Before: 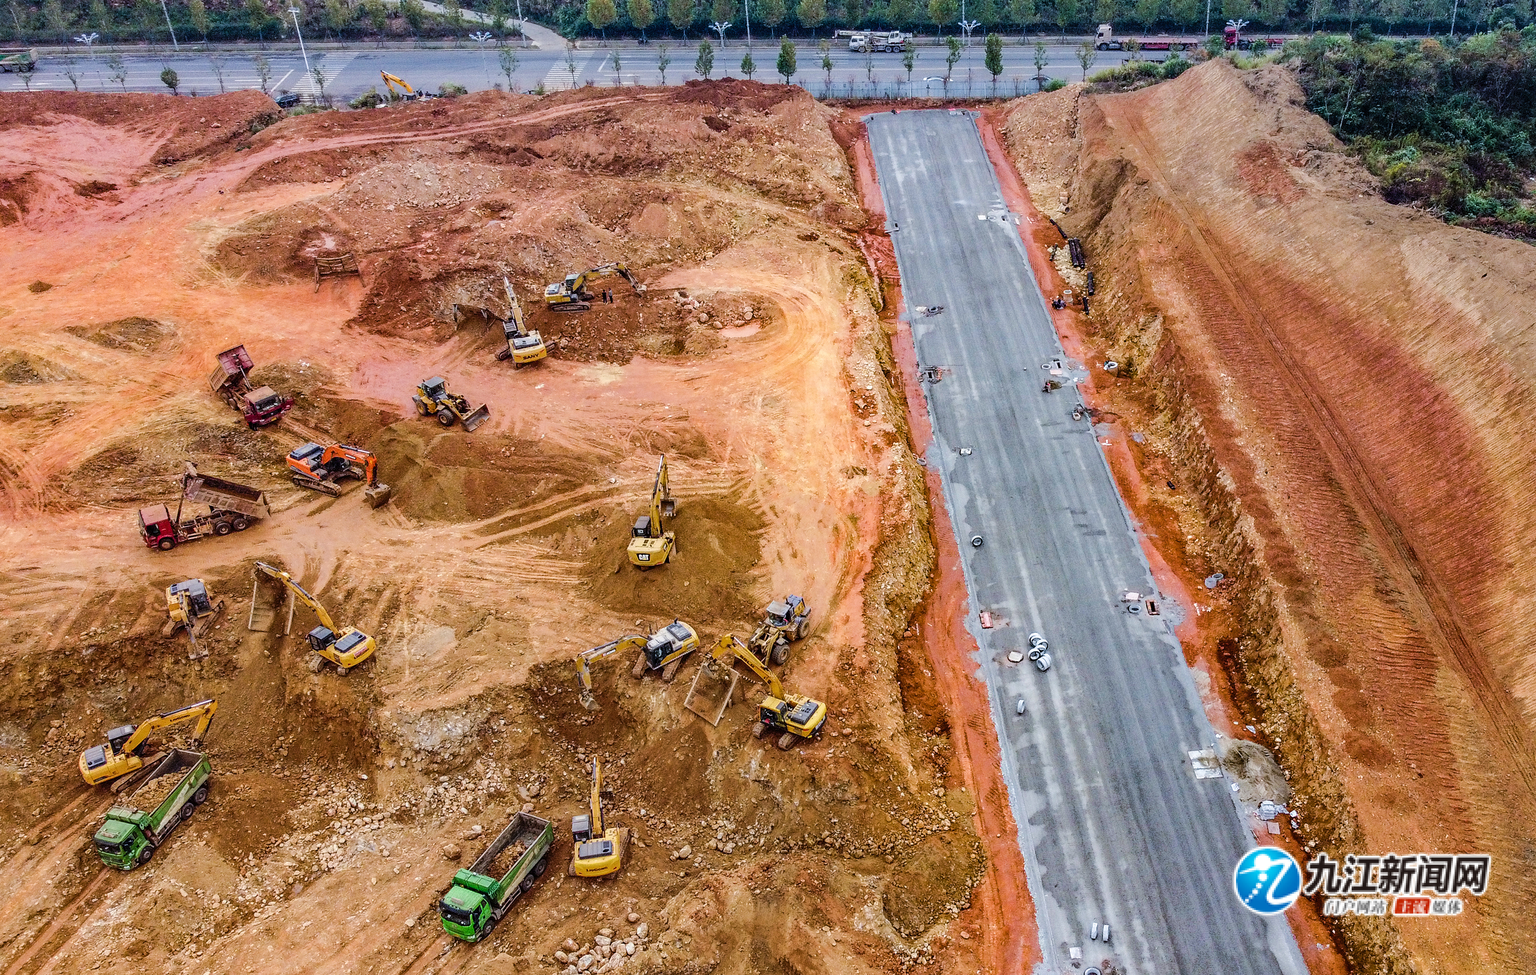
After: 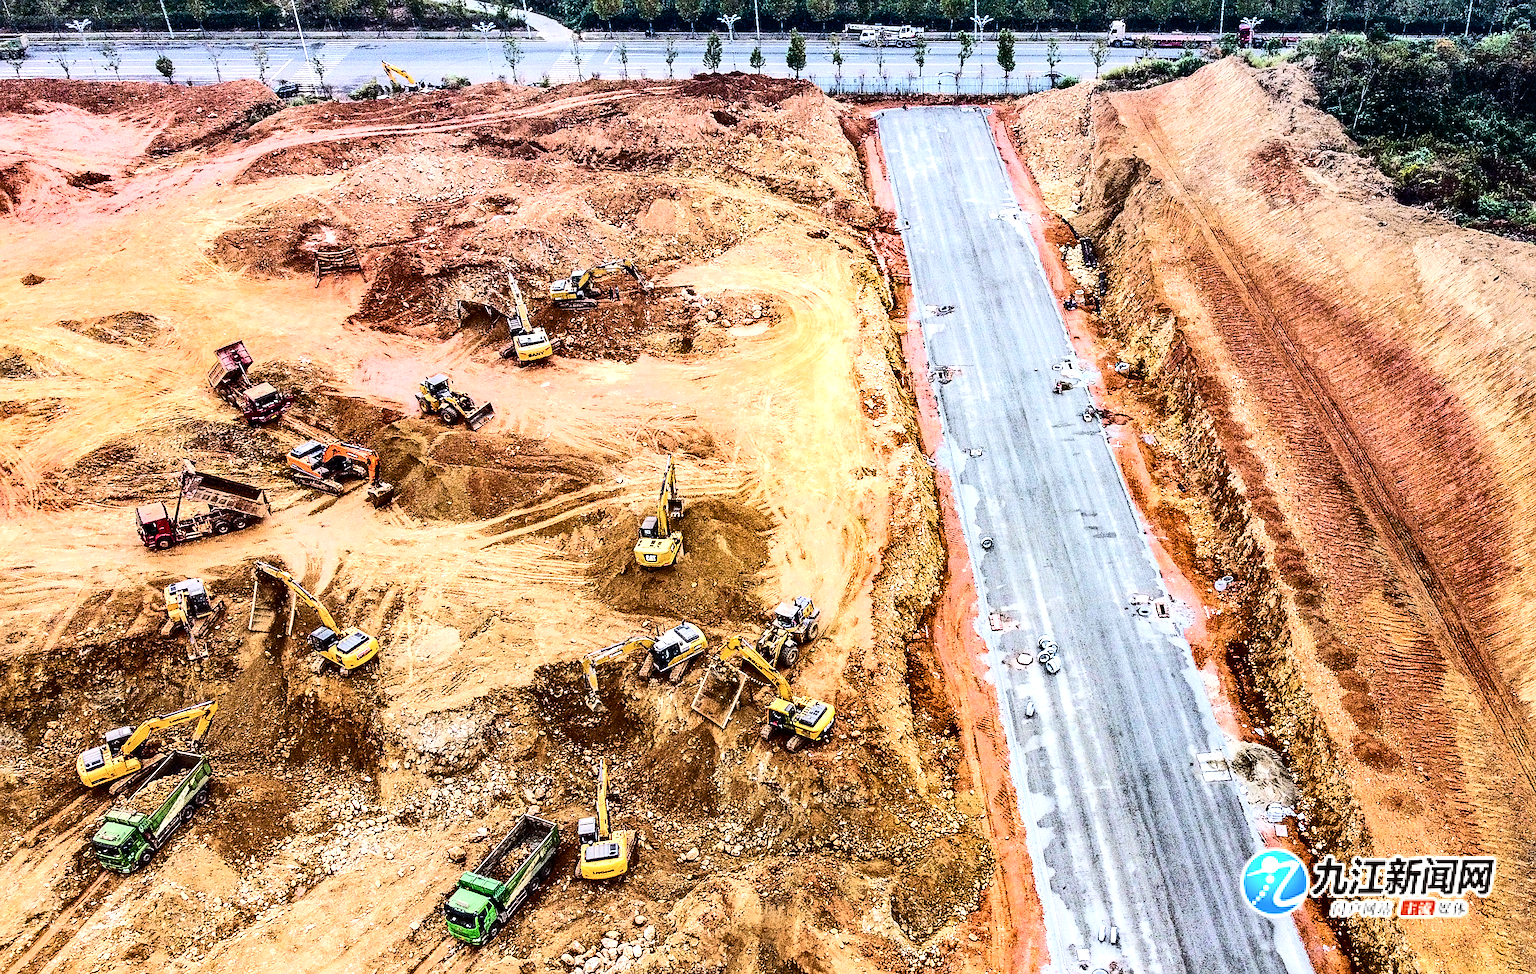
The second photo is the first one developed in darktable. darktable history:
rotate and perspective: rotation 0.174°, lens shift (vertical) 0.013, lens shift (horizontal) 0.019, shear 0.001, automatic cropping original format, crop left 0.007, crop right 0.991, crop top 0.016, crop bottom 0.997
tone equalizer: -8 EV -1.08 EV, -7 EV -1.01 EV, -6 EV -0.867 EV, -5 EV -0.578 EV, -3 EV 0.578 EV, -2 EV 0.867 EV, -1 EV 1.01 EV, +0 EV 1.08 EV, edges refinement/feathering 500, mask exposure compensation -1.57 EV, preserve details no
contrast brightness saturation: contrast 0.28
sharpen: on, module defaults
